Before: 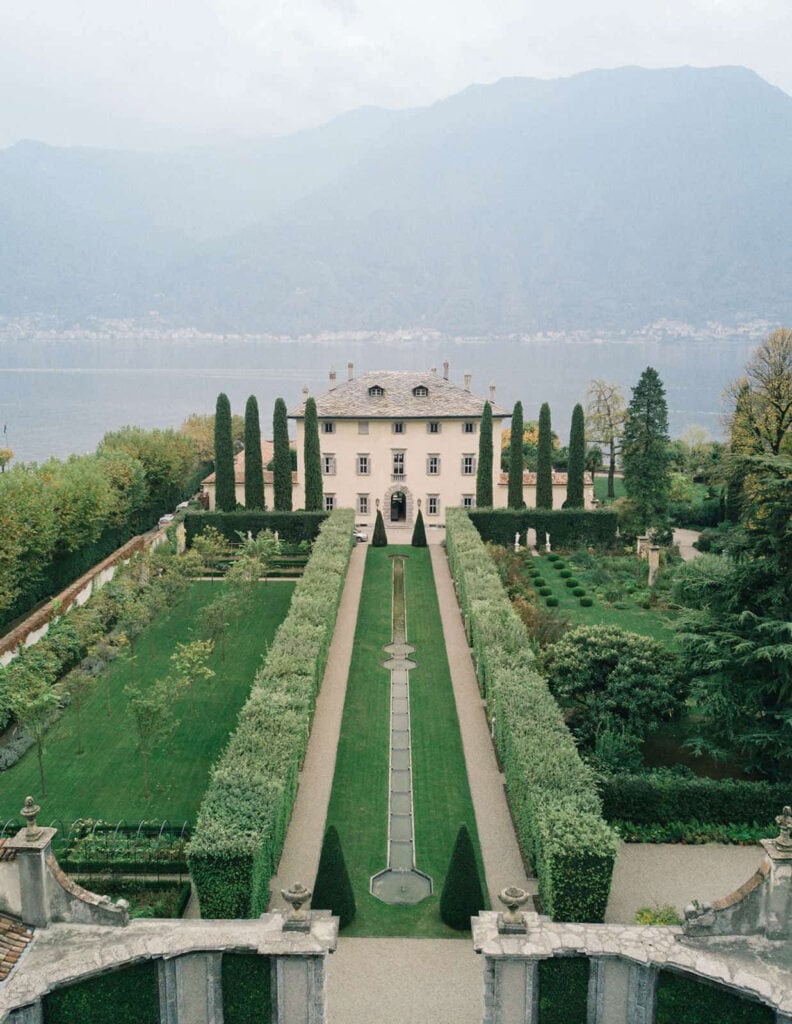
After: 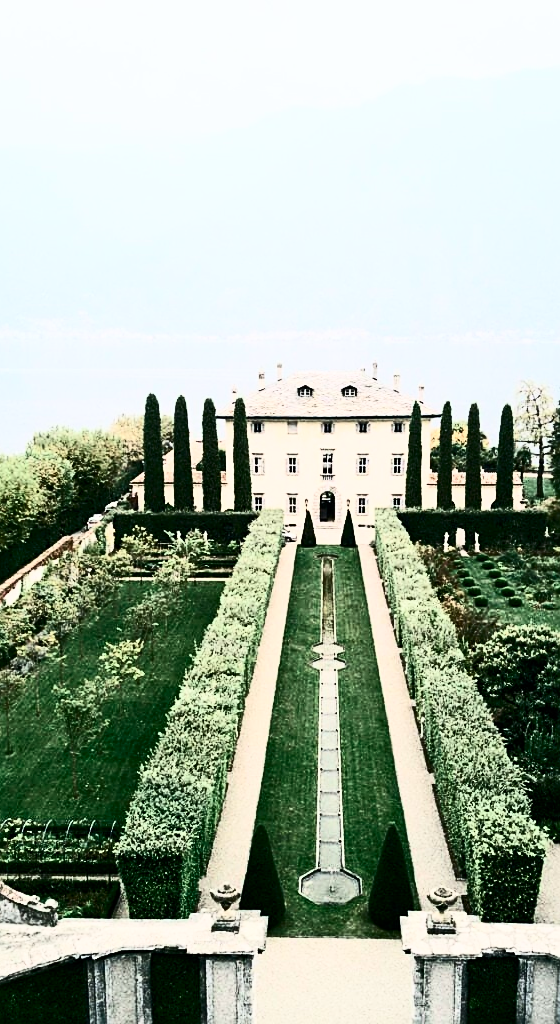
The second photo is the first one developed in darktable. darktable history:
filmic rgb: middle gray luminance 9.04%, black relative exposure -10.65 EV, white relative exposure 3.44 EV, target black luminance 0%, hardness 5.98, latitude 59.58%, contrast 1.094, highlights saturation mix 5.47%, shadows ↔ highlights balance 29.52%
sharpen: on, module defaults
contrast brightness saturation: contrast 0.919, brightness 0.203
crop and rotate: left 9.05%, right 20.19%
